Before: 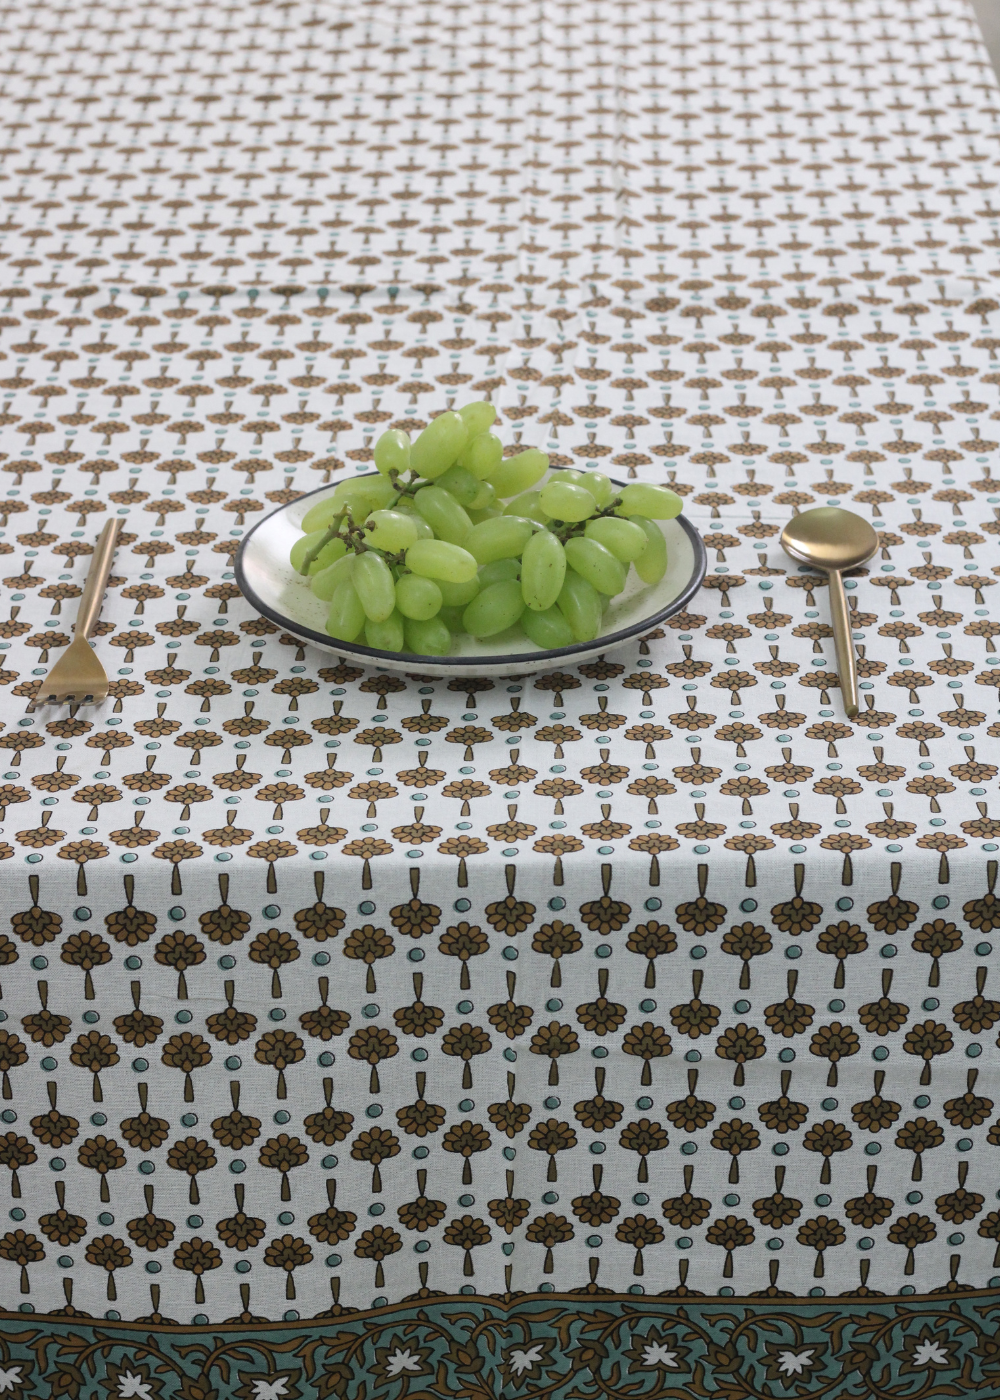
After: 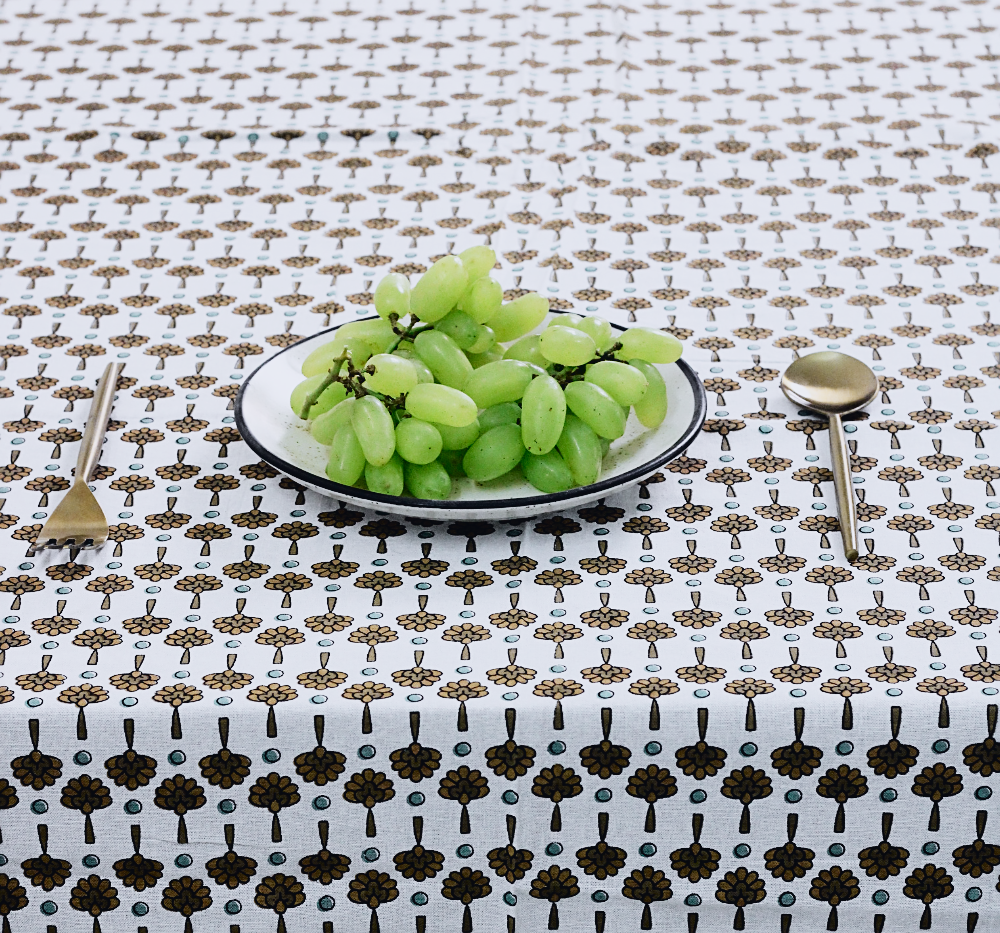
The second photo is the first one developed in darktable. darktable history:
color calibration: illuminant as shot in camera, x 0.358, y 0.373, temperature 4628.91 K
sharpen: on, module defaults
crop: top 11.166%, bottom 22.168%
tone curve: curves: ch0 [(0, 0.023) (0.104, 0.058) (0.21, 0.162) (0.469, 0.524) (0.579, 0.65) (0.725, 0.8) (0.858, 0.903) (1, 0.974)]; ch1 [(0, 0) (0.414, 0.395) (0.447, 0.447) (0.502, 0.501) (0.521, 0.512) (0.57, 0.563) (0.618, 0.61) (0.654, 0.642) (1, 1)]; ch2 [(0, 0) (0.356, 0.408) (0.437, 0.453) (0.492, 0.485) (0.524, 0.508) (0.566, 0.567) (0.595, 0.604) (1, 1)], color space Lab, independent channels, preserve colors none
sigmoid: contrast 1.81, skew -0.21, preserve hue 0%, red attenuation 0.1, red rotation 0.035, green attenuation 0.1, green rotation -0.017, blue attenuation 0.15, blue rotation -0.052, base primaries Rec2020
